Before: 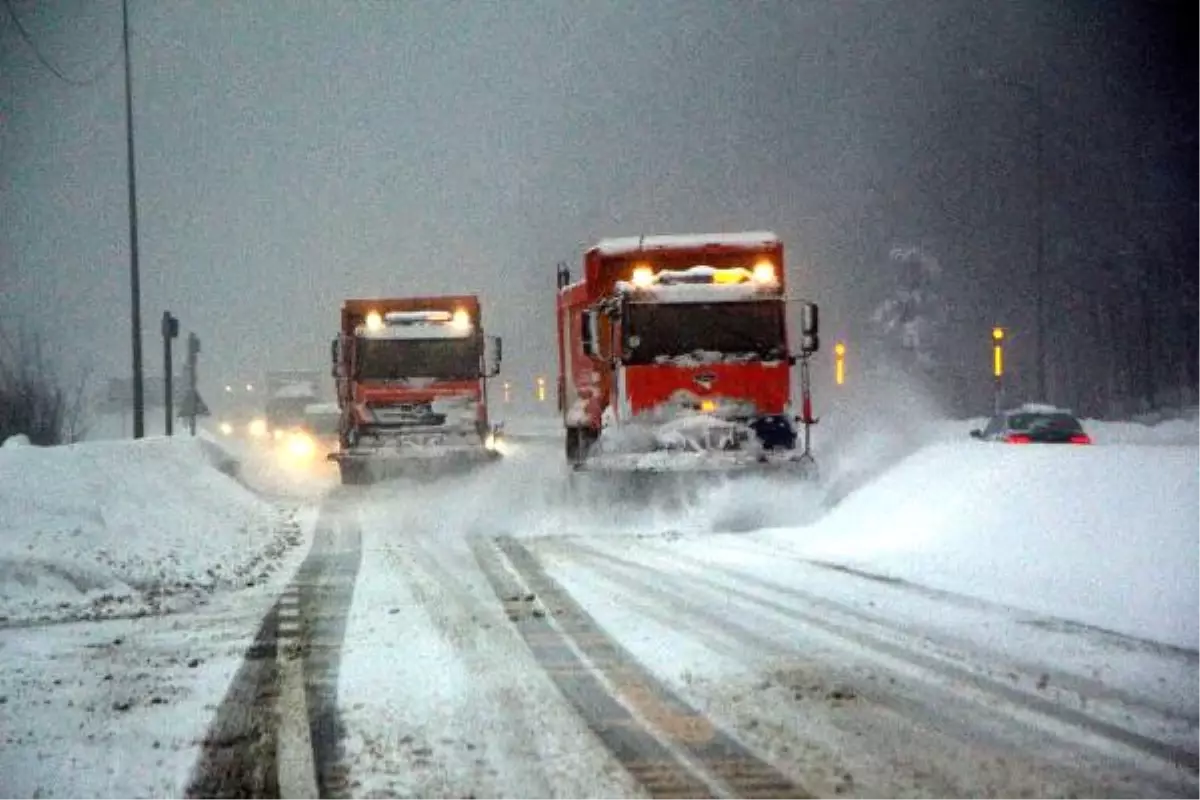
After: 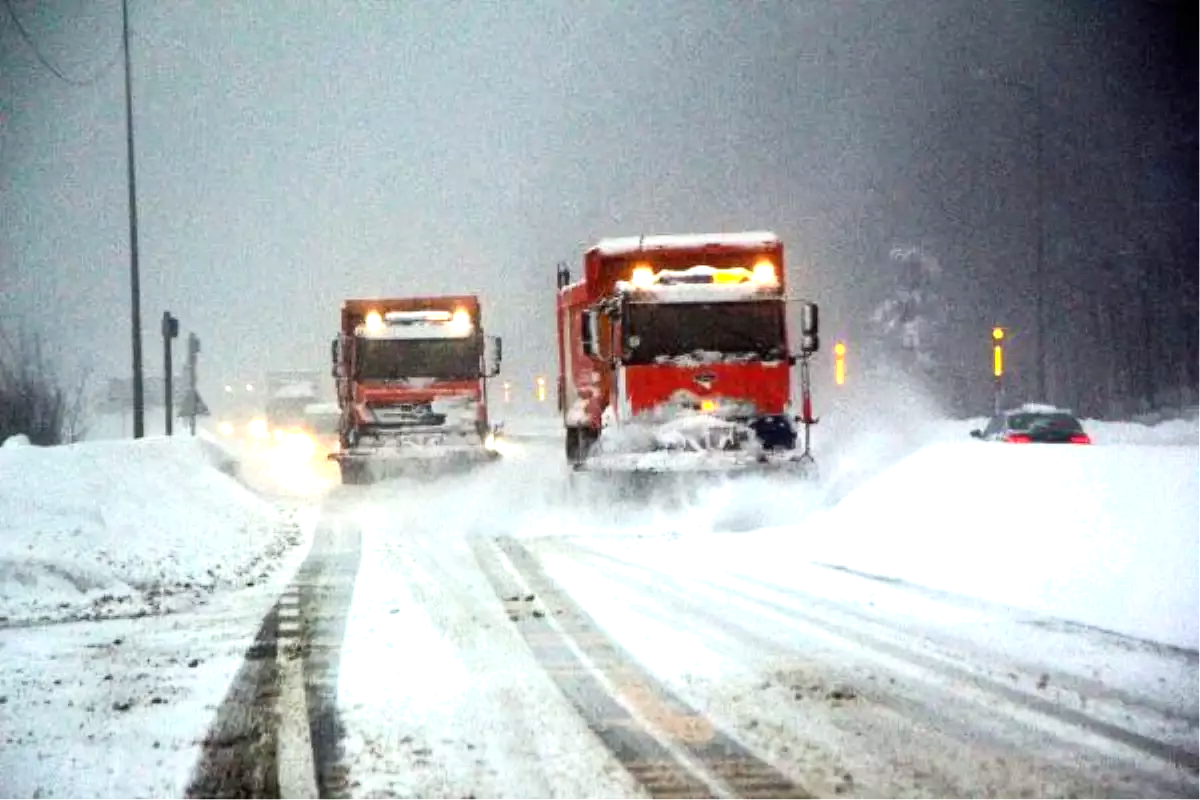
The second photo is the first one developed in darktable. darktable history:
shadows and highlights: shadows 0.751, highlights 41.77
exposure: exposure 0.691 EV, compensate exposure bias true, compensate highlight preservation false
